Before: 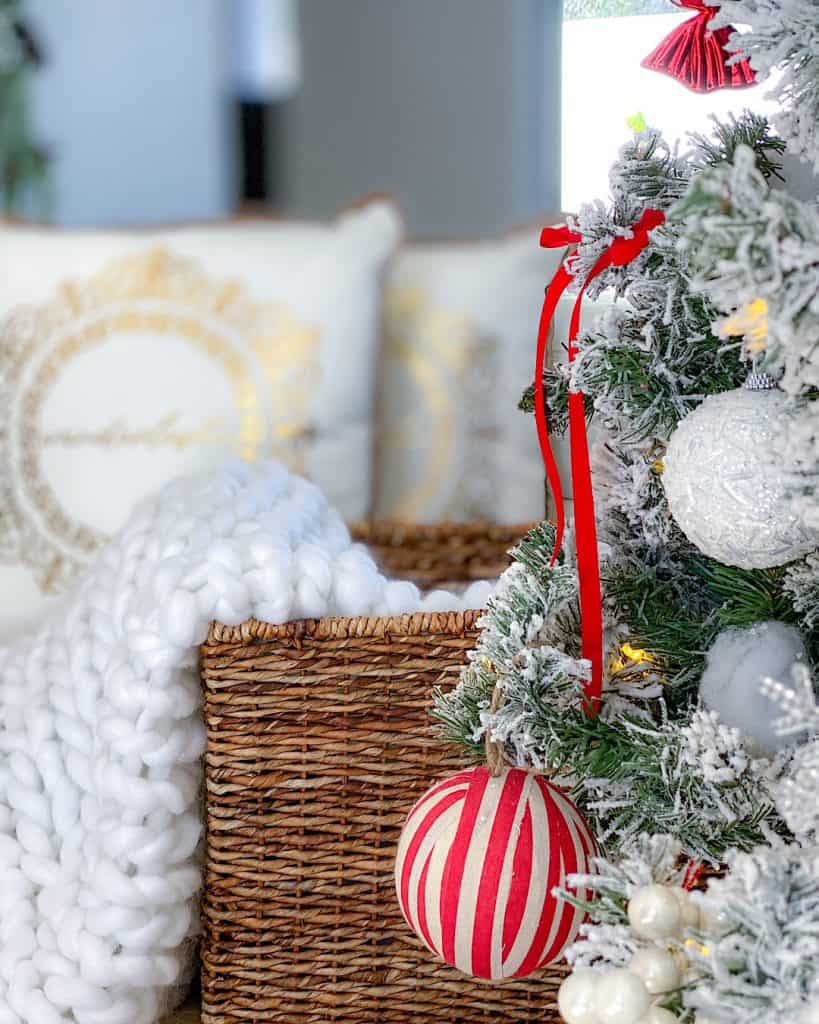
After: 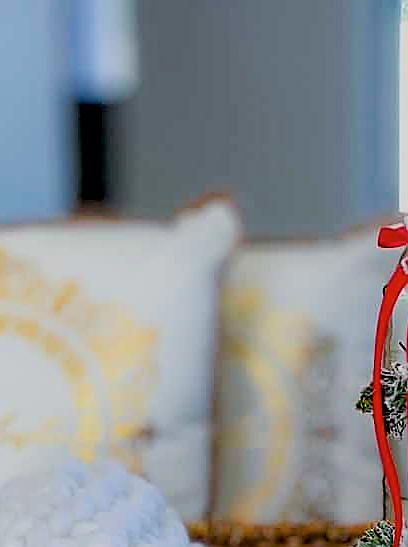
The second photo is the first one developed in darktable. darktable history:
color balance rgb: shadows lift › hue 85.16°, perceptual saturation grading › global saturation 25.106%
sharpen: radius 1.359, amount 1.253, threshold 0.754
haze removal: strength 0.302, distance 0.253, compatibility mode true, adaptive false
filmic rgb: black relative exposure -7.65 EV, white relative exposure 4.56 EV, hardness 3.61, color science v6 (2022)
contrast brightness saturation: saturation -0.063
crop: left 19.869%, right 30.253%, bottom 46.557%
